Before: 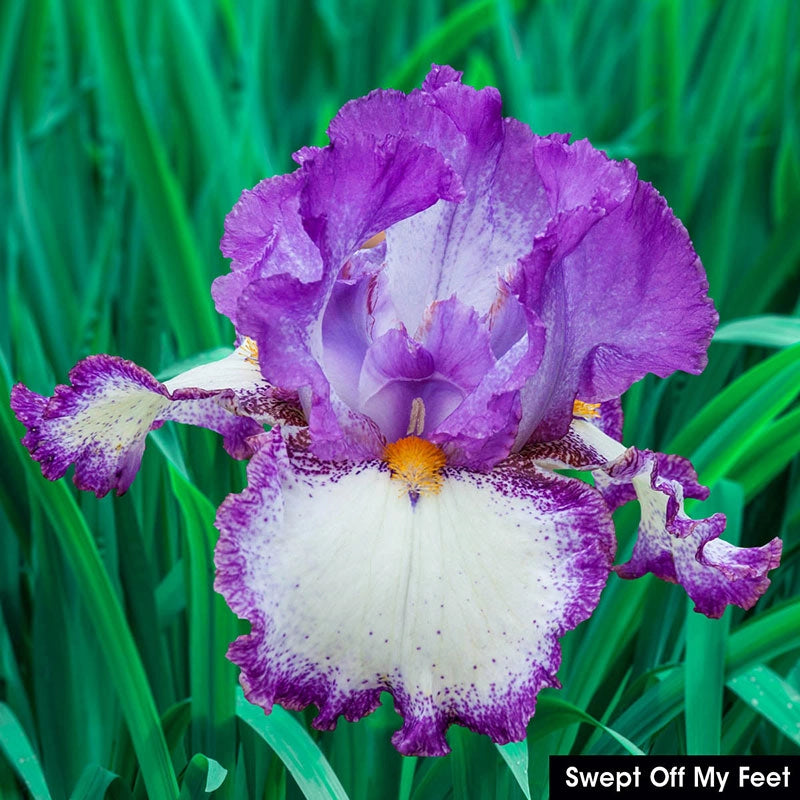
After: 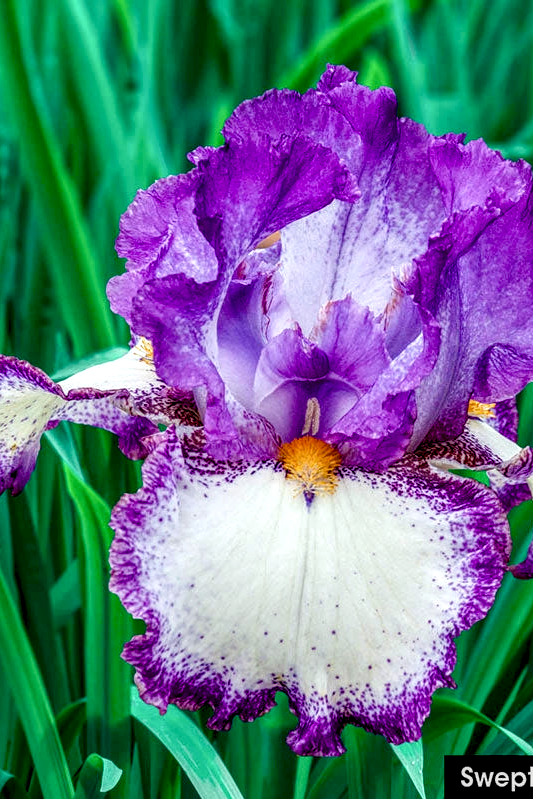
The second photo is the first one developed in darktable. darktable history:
local contrast: detail 161%
crop and rotate: left 13.336%, right 19.988%
color balance rgb: shadows lift › chroma 1.014%, shadows lift › hue 243.54°, power › chroma 0.297%, power › hue 24.24°, global offset › luminance -0.493%, perceptual saturation grading › global saturation 20%, perceptual saturation grading › highlights -25.324%, perceptual saturation grading › shadows 25.261%
